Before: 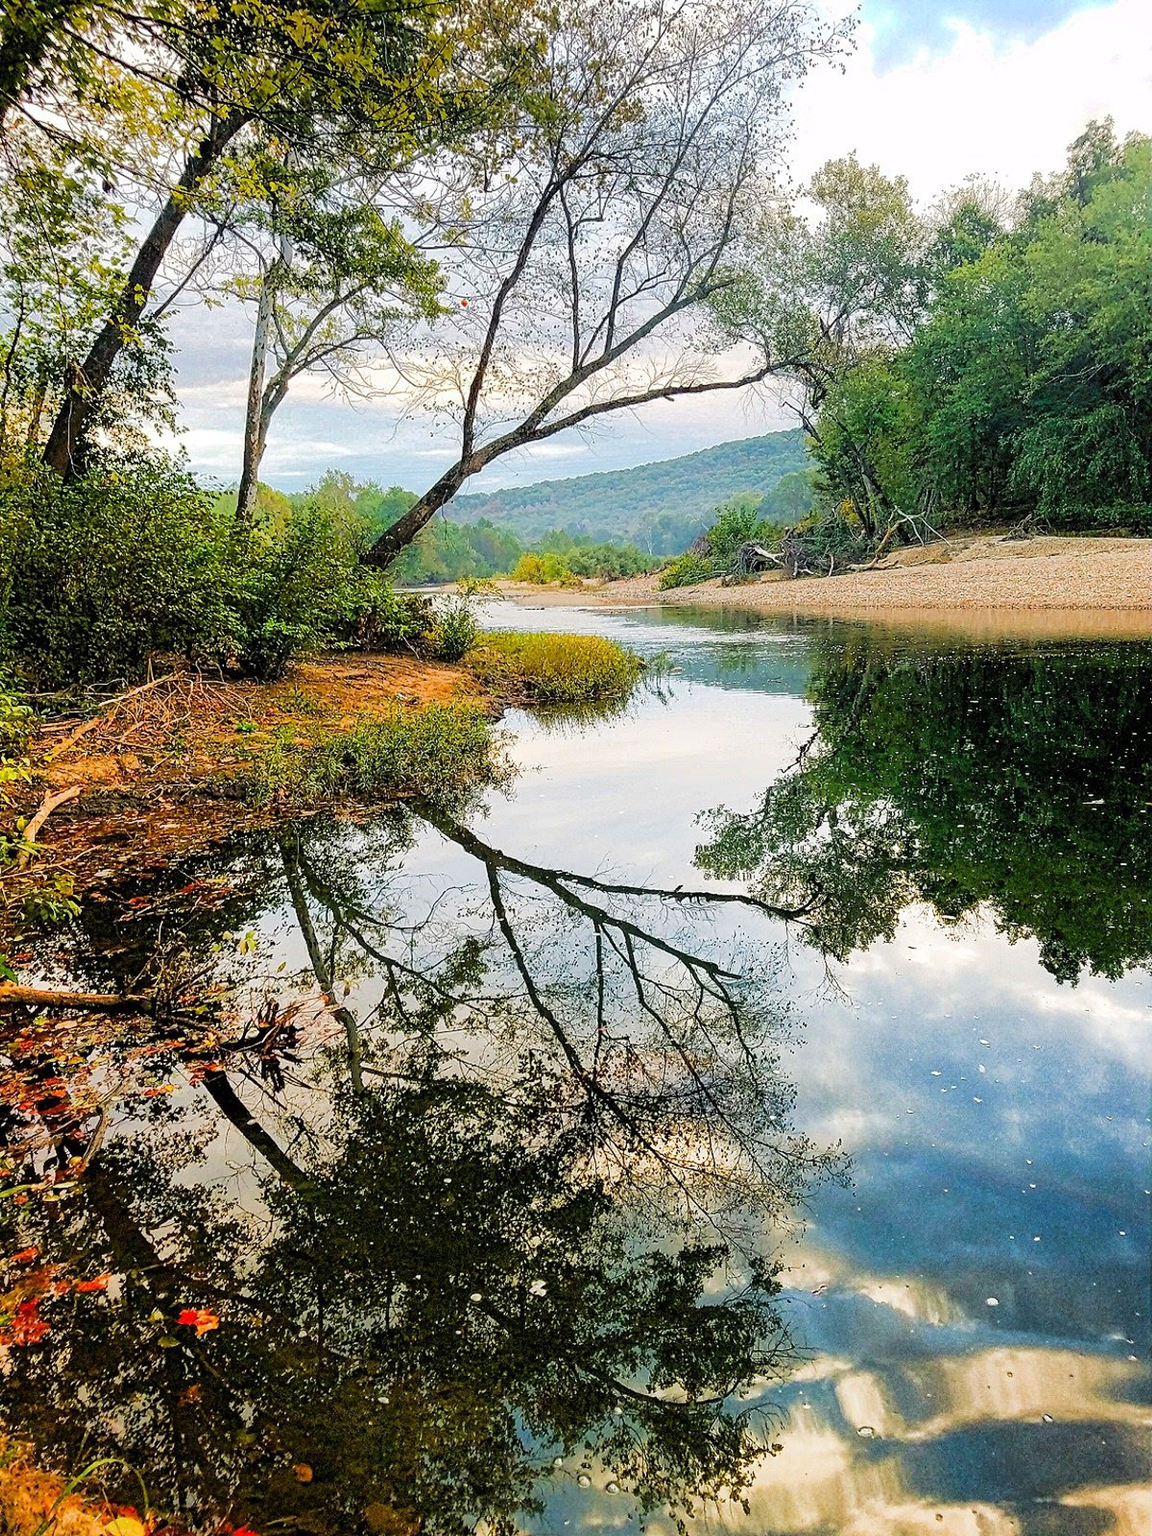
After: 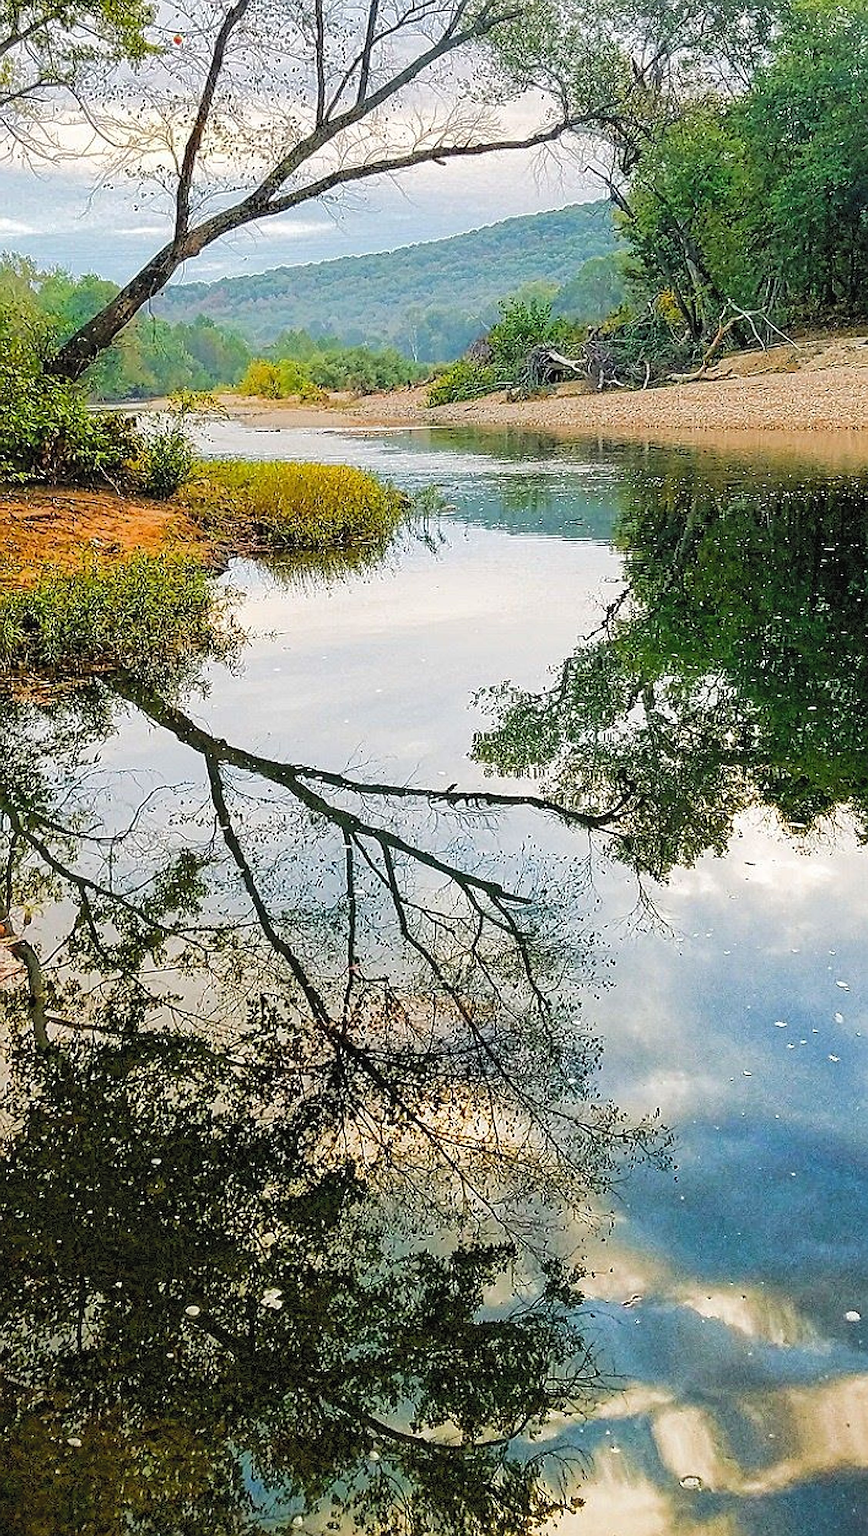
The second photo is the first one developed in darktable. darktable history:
tone curve: curves: ch0 [(0, 0) (0.003, 0.023) (0.011, 0.033) (0.025, 0.057) (0.044, 0.099) (0.069, 0.132) (0.1, 0.155) (0.136, 0.179) (0.177, 0.213) (0.224, 0.255) (0.277, 0.299) (0.335, 0.347) (0.399, 0.407) (0.468, 0.473) (0.543, 0.546) (0.623, 0.619) (0.709, 0.698) (0.801, 0.775) (0.898, 0.871) (1, 1)], color space Lab, independent channels, preserve colors none
sharpen: on, module defaults
crop and rotate: left 28.259%, top 17.731%, right 12.775%, bottom 4.022%
